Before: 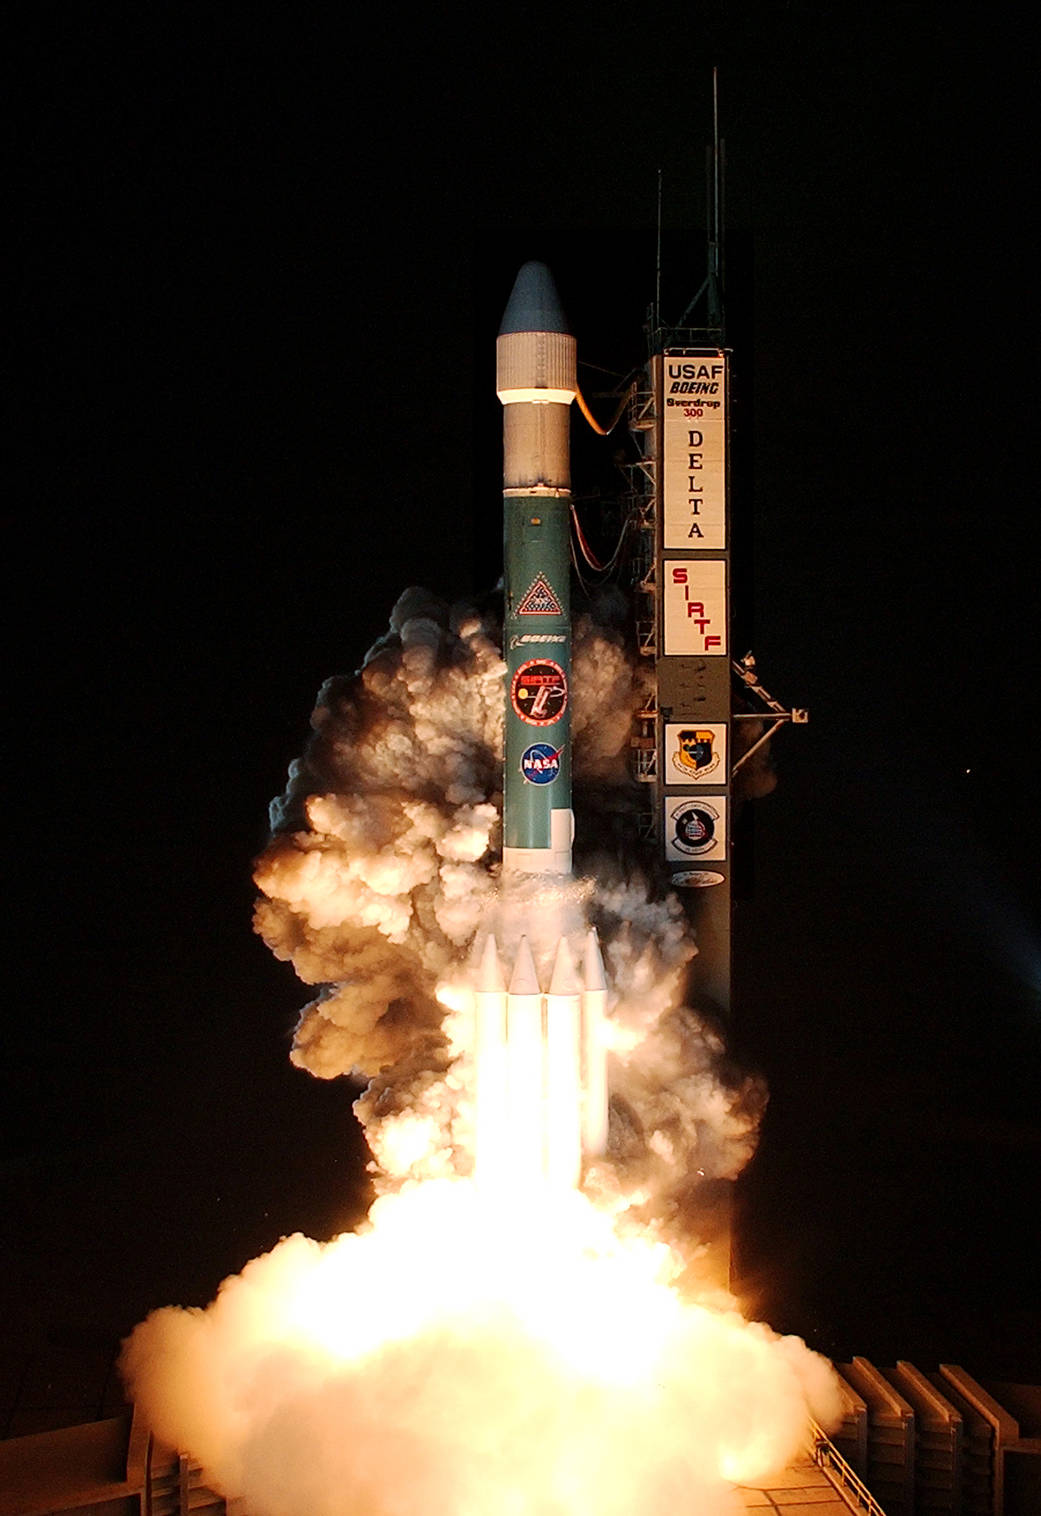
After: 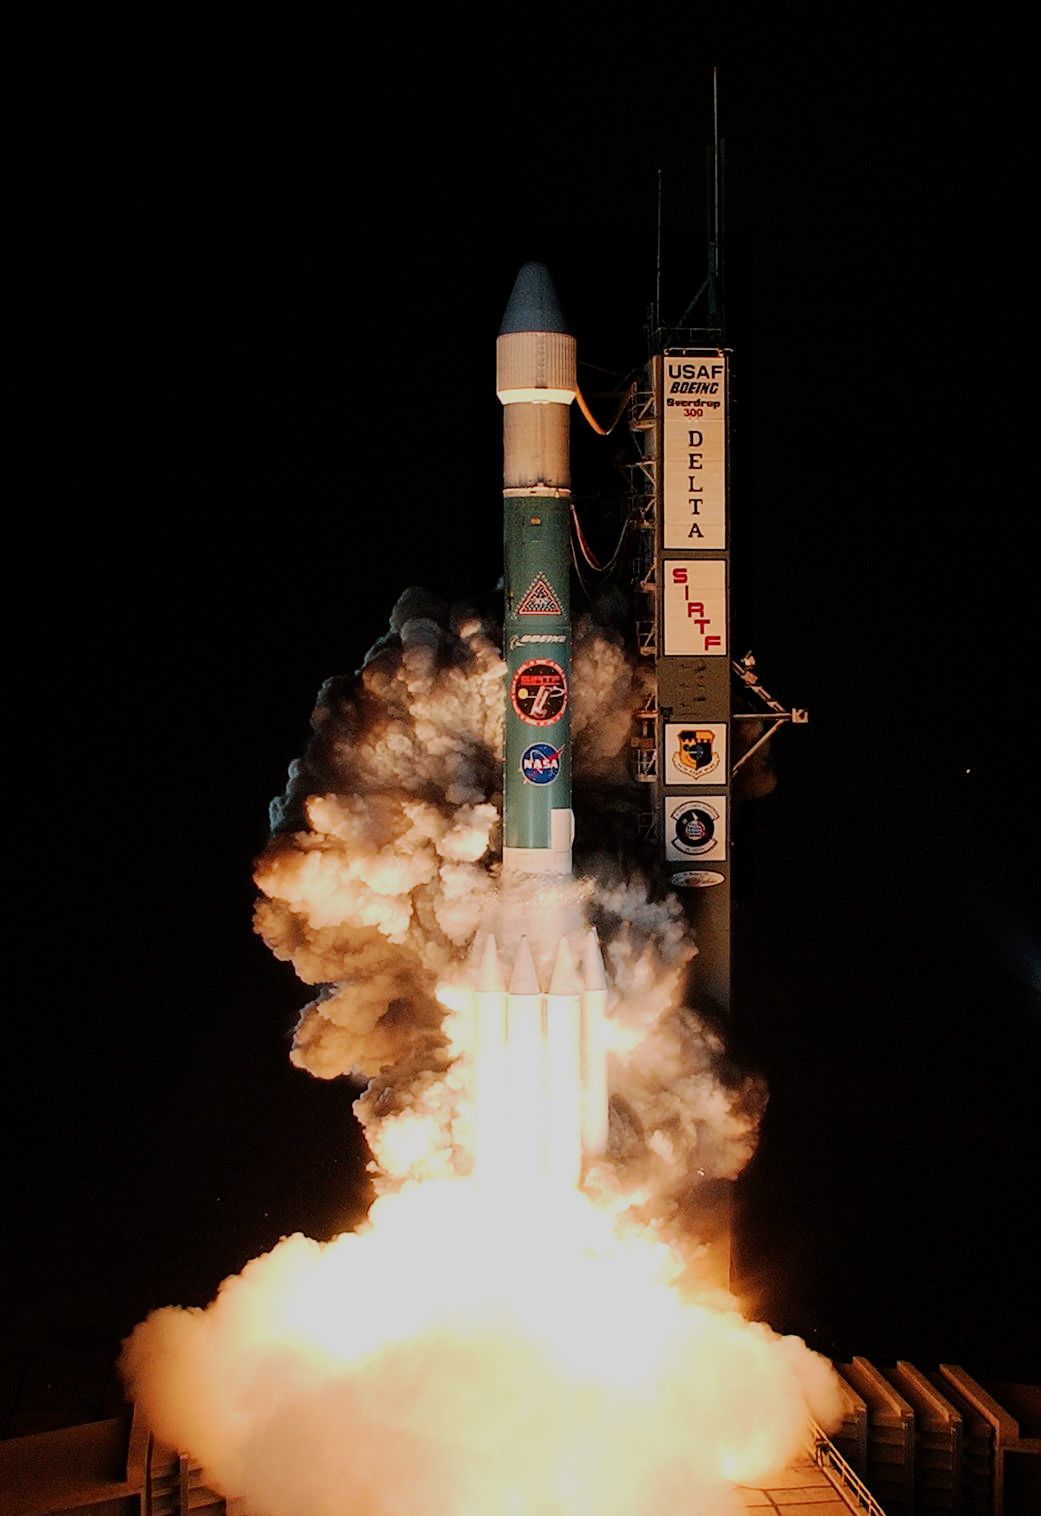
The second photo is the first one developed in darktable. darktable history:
filmic rgb: black relative exposure -16 EV, white relative exposure 4.97 EV, hardness 6.2
